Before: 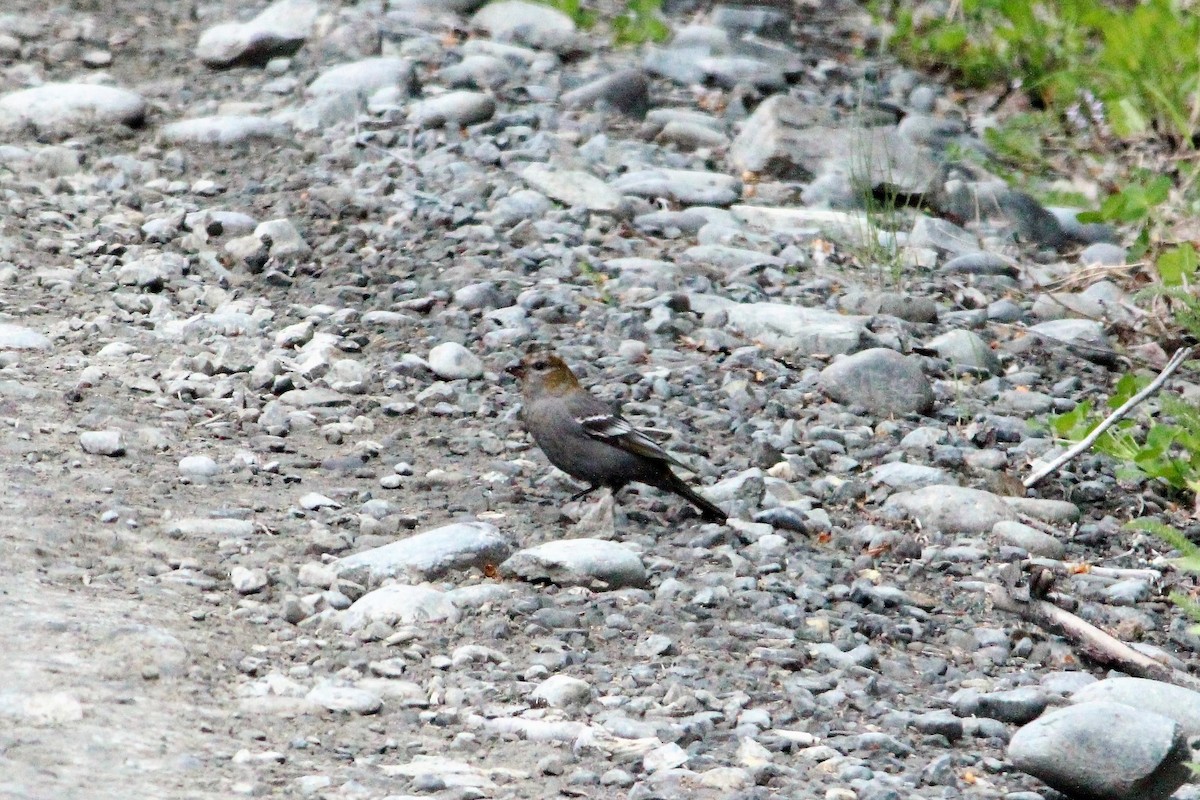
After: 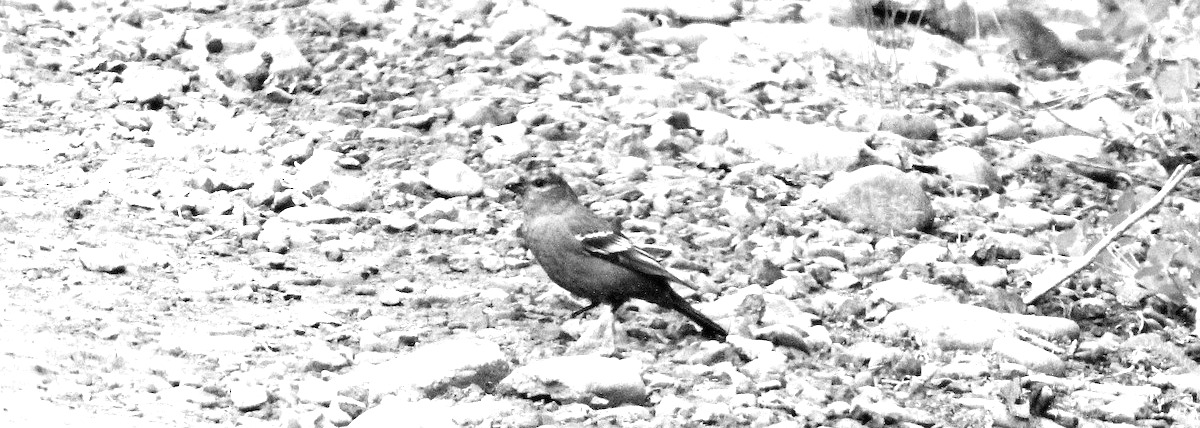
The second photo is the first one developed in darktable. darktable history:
crop and rotate: top 23.043%, bottom 23.437%
exposure: black level correction 0, exposure 1.198 EV, compensate exposure bias true, compensate highlight preservation false
color correction: highlights a* 10.32, highlights b* 14.66, shadows a* -9.59, shadows b* -15.02
white balance: red 0.766, blue 1.537
monochrome: on, module defaults
